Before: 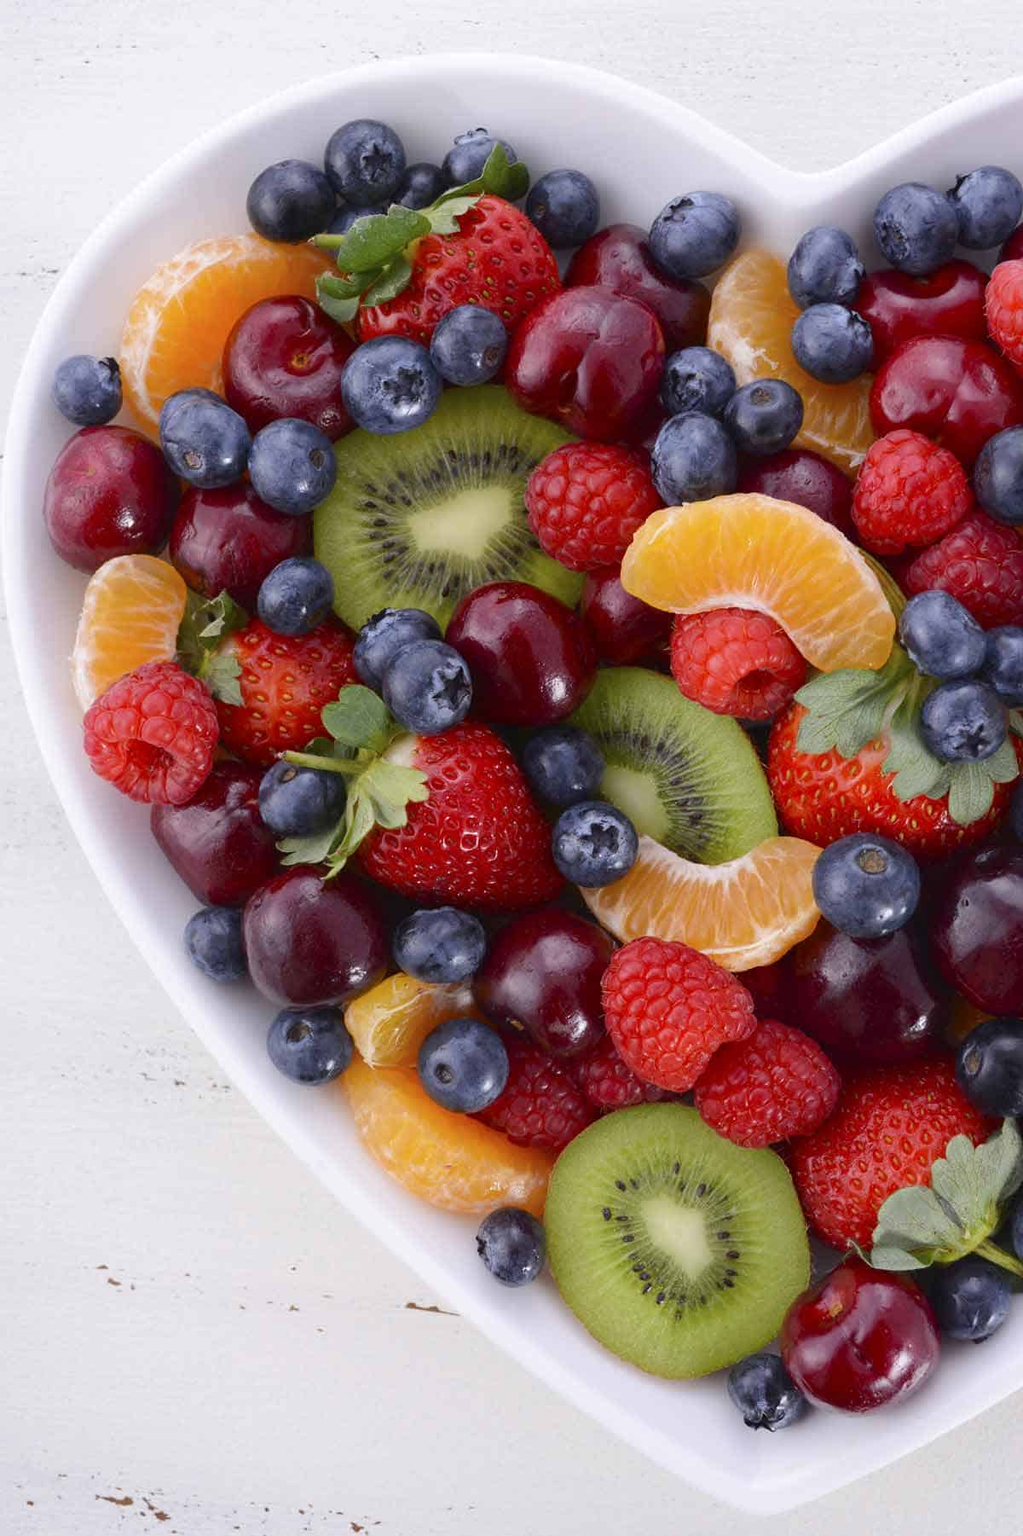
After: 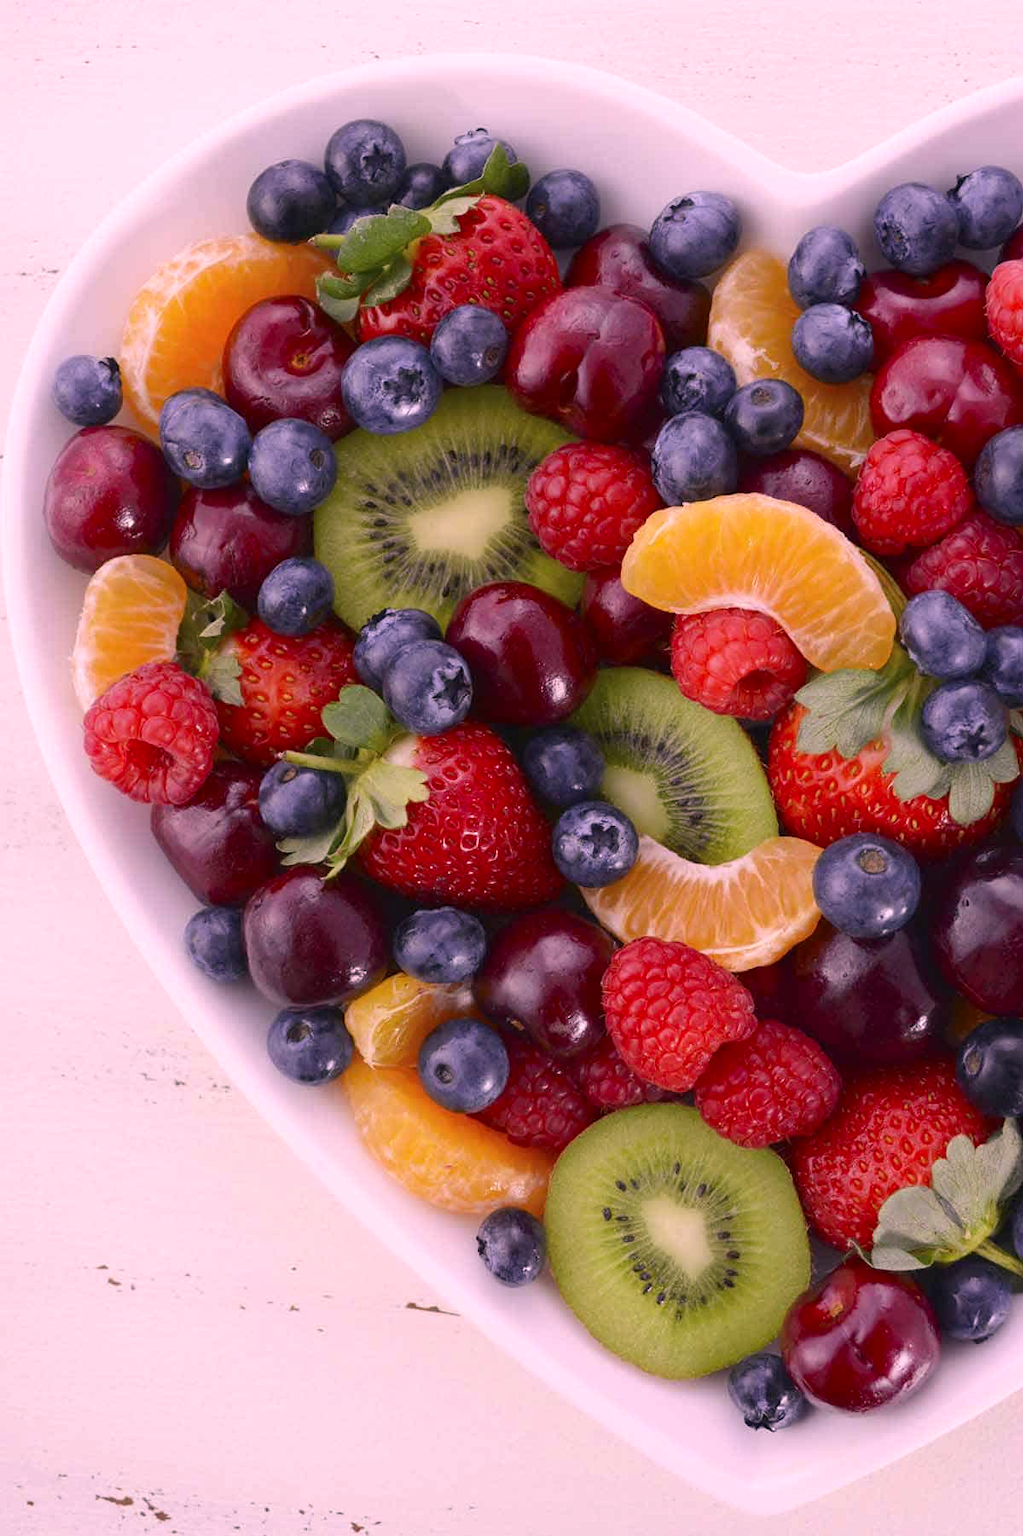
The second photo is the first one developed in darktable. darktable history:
color calibration: x 0.38, y 0.39, temperature 4086.04 K
color correction: highlights a* 21.16, highlights b* 19.61
